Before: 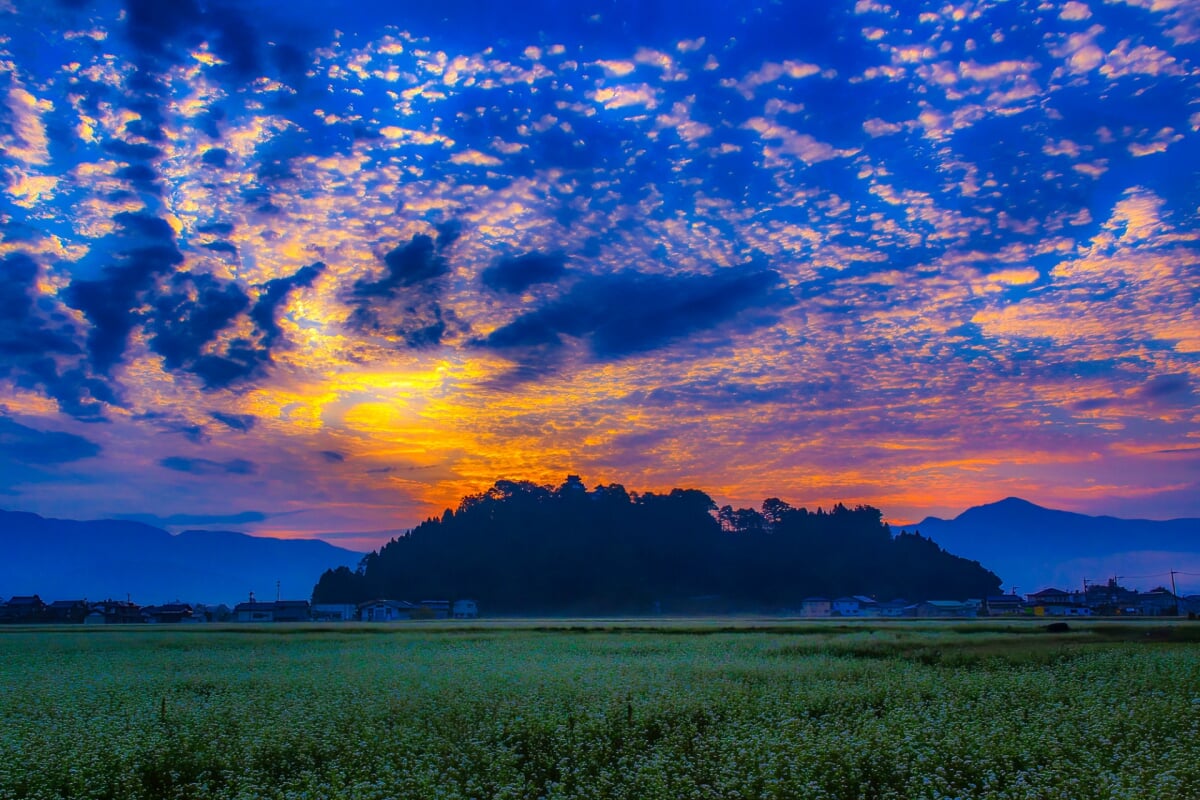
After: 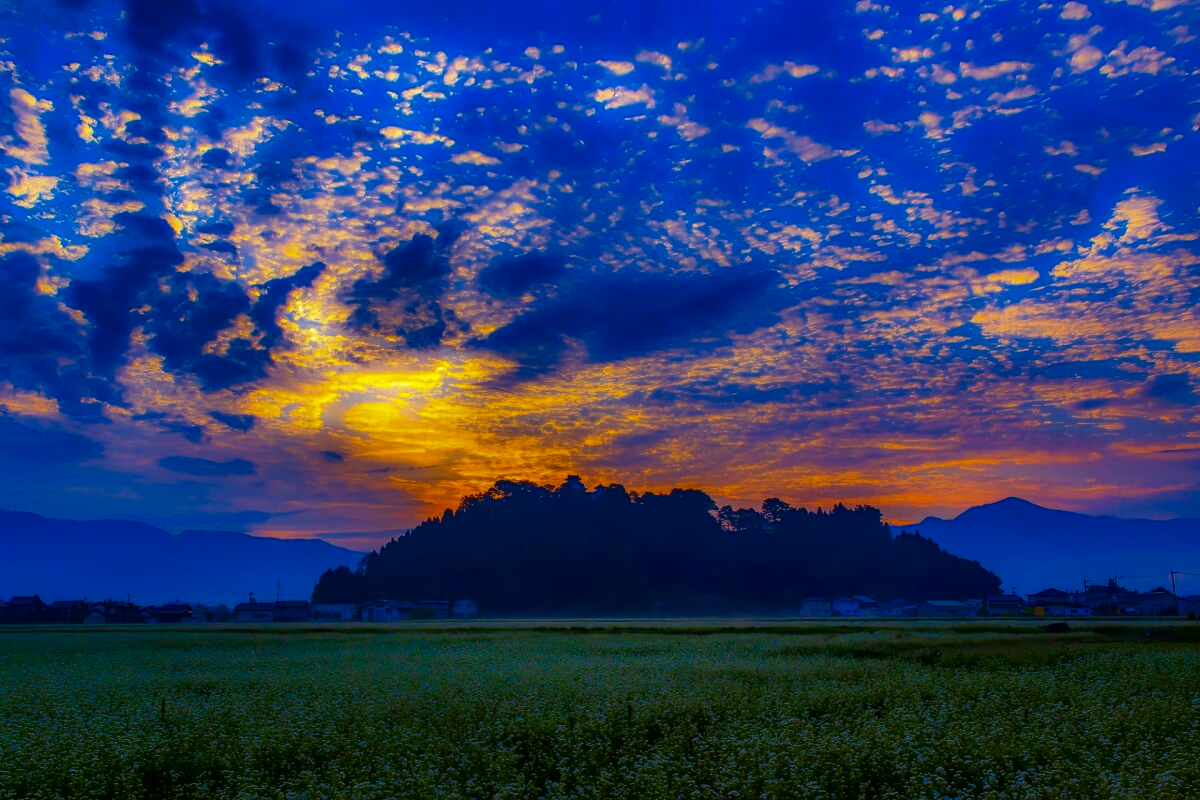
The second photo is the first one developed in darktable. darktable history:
color contrast: green-magenta contrast 0.8, blue-yellow contrast 1.1, unbound 0
rotate and perspective: crop left 0, crop top 0
contrast brightness saturation: brightness -0.2, saturation 0.08
